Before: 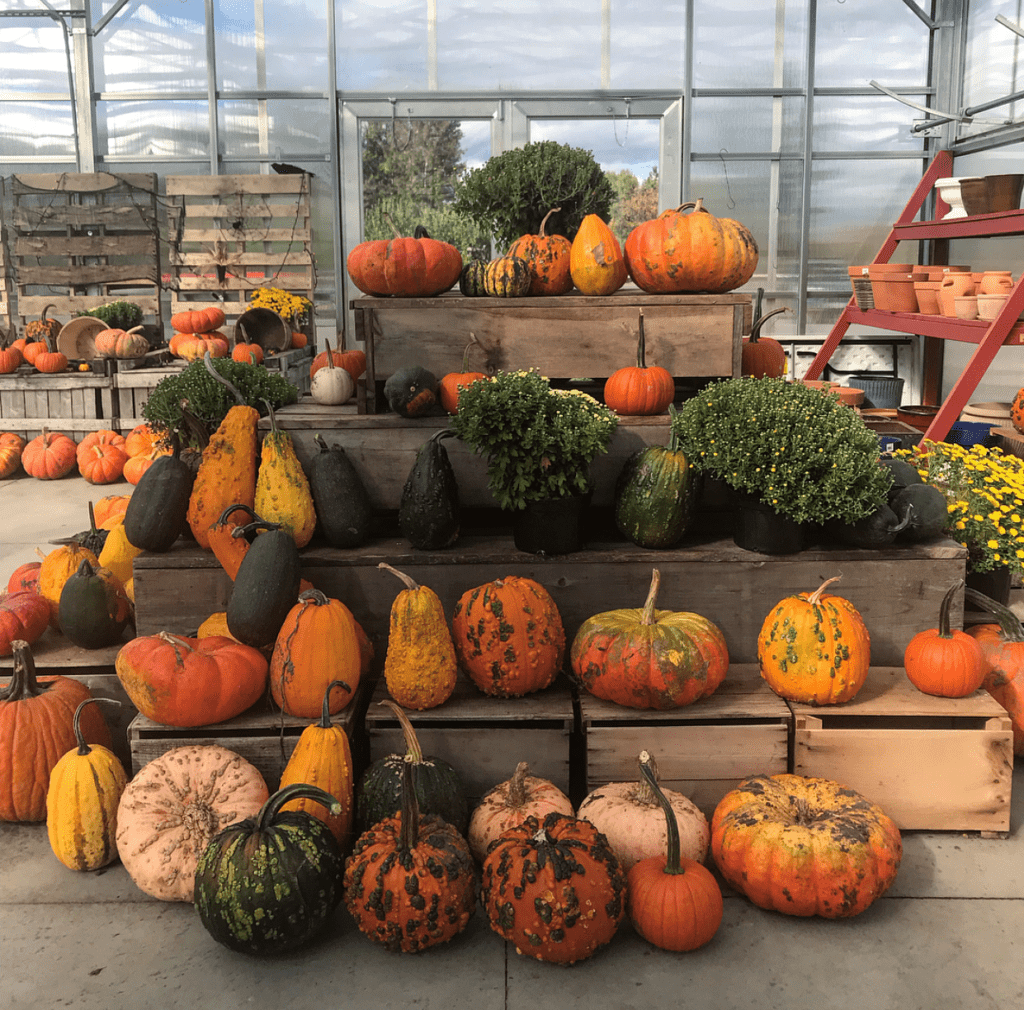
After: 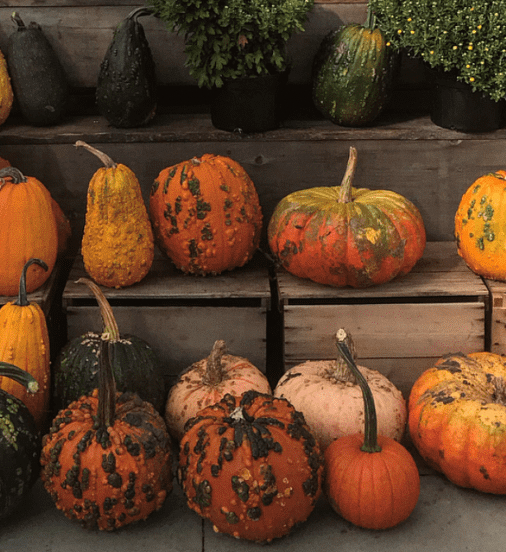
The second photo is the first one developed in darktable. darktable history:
crop: left 29.672%, top 41.786%, right 20.851%, bottom 3.487%
grain: coarseness 0.09 ISO, strength 10%
